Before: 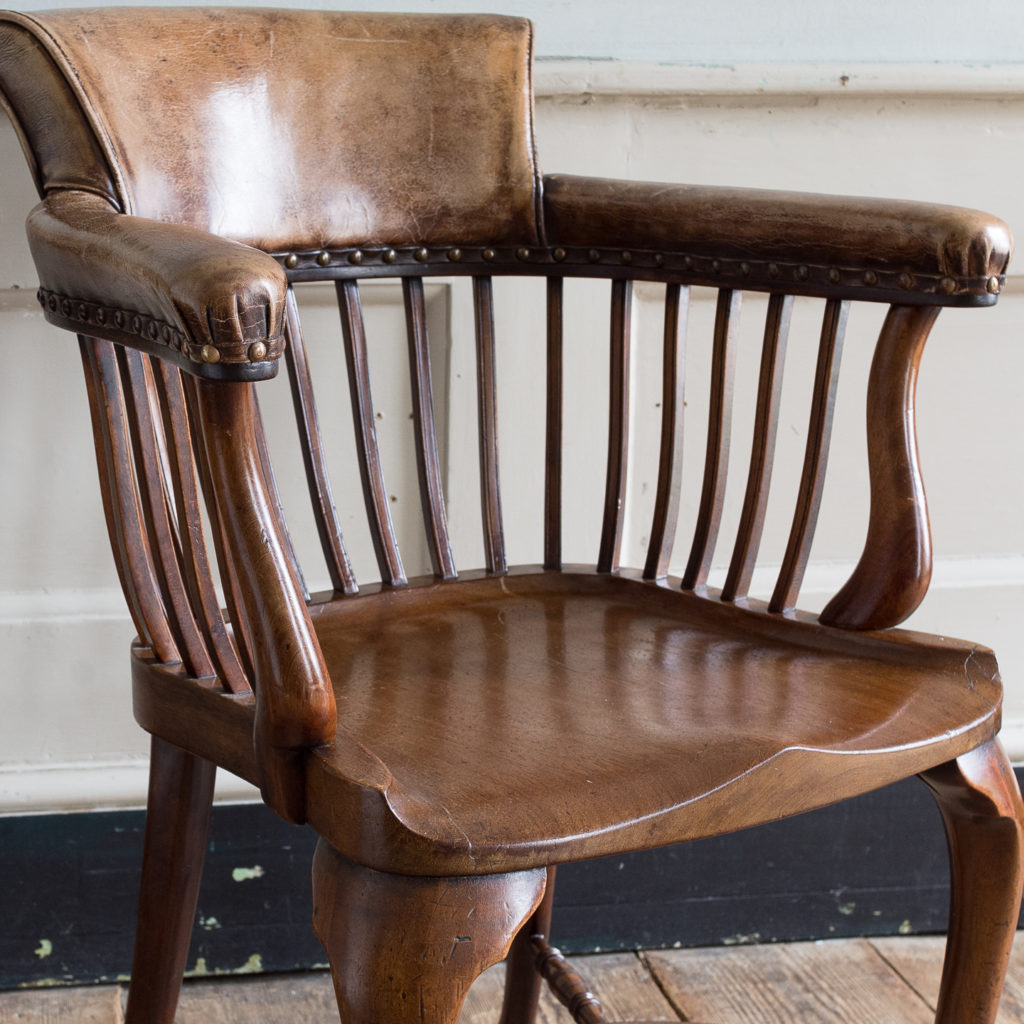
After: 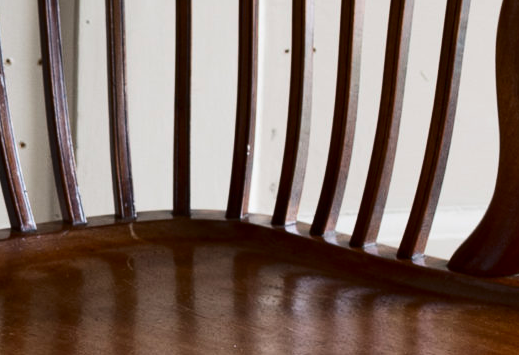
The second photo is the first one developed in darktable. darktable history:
crop: left 36.316%, top 34.578%, right 12.966%, bottom 30.739%
contrast brightness saturation: contrast 0.202, brightness -0.104, saturation 0.098
